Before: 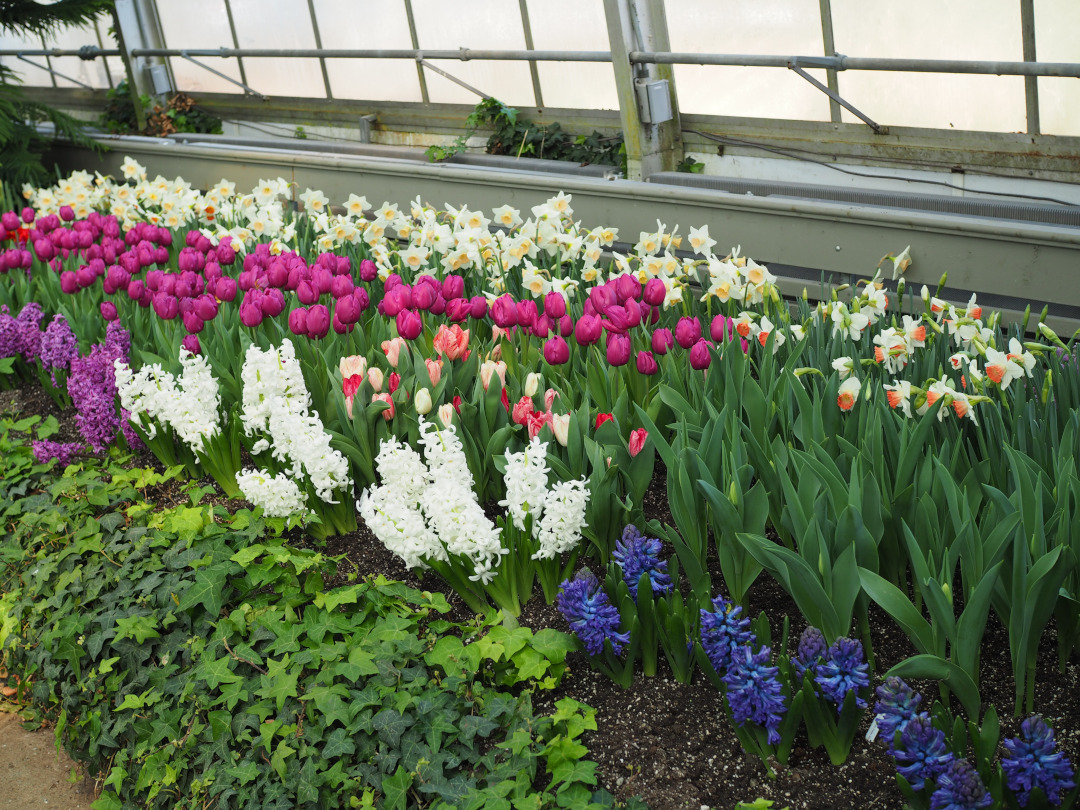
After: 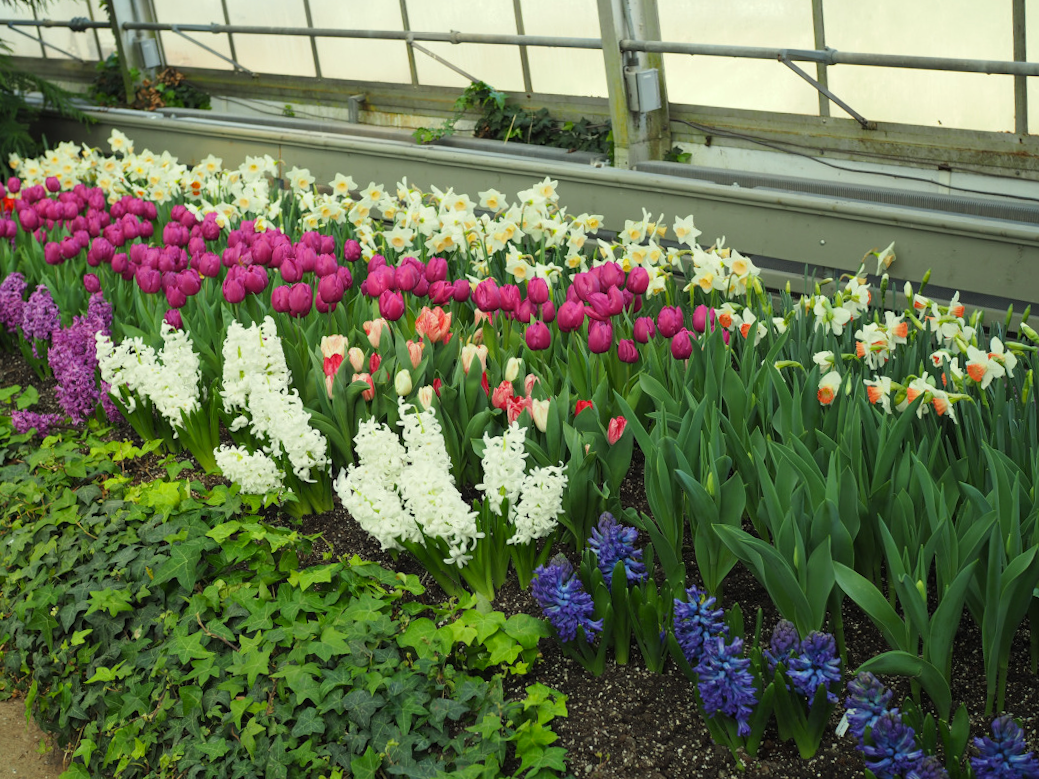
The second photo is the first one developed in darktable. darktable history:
crop and rotate: angle -1.71°
color correction: highlights a* -5.81, highlights b* 11.14
